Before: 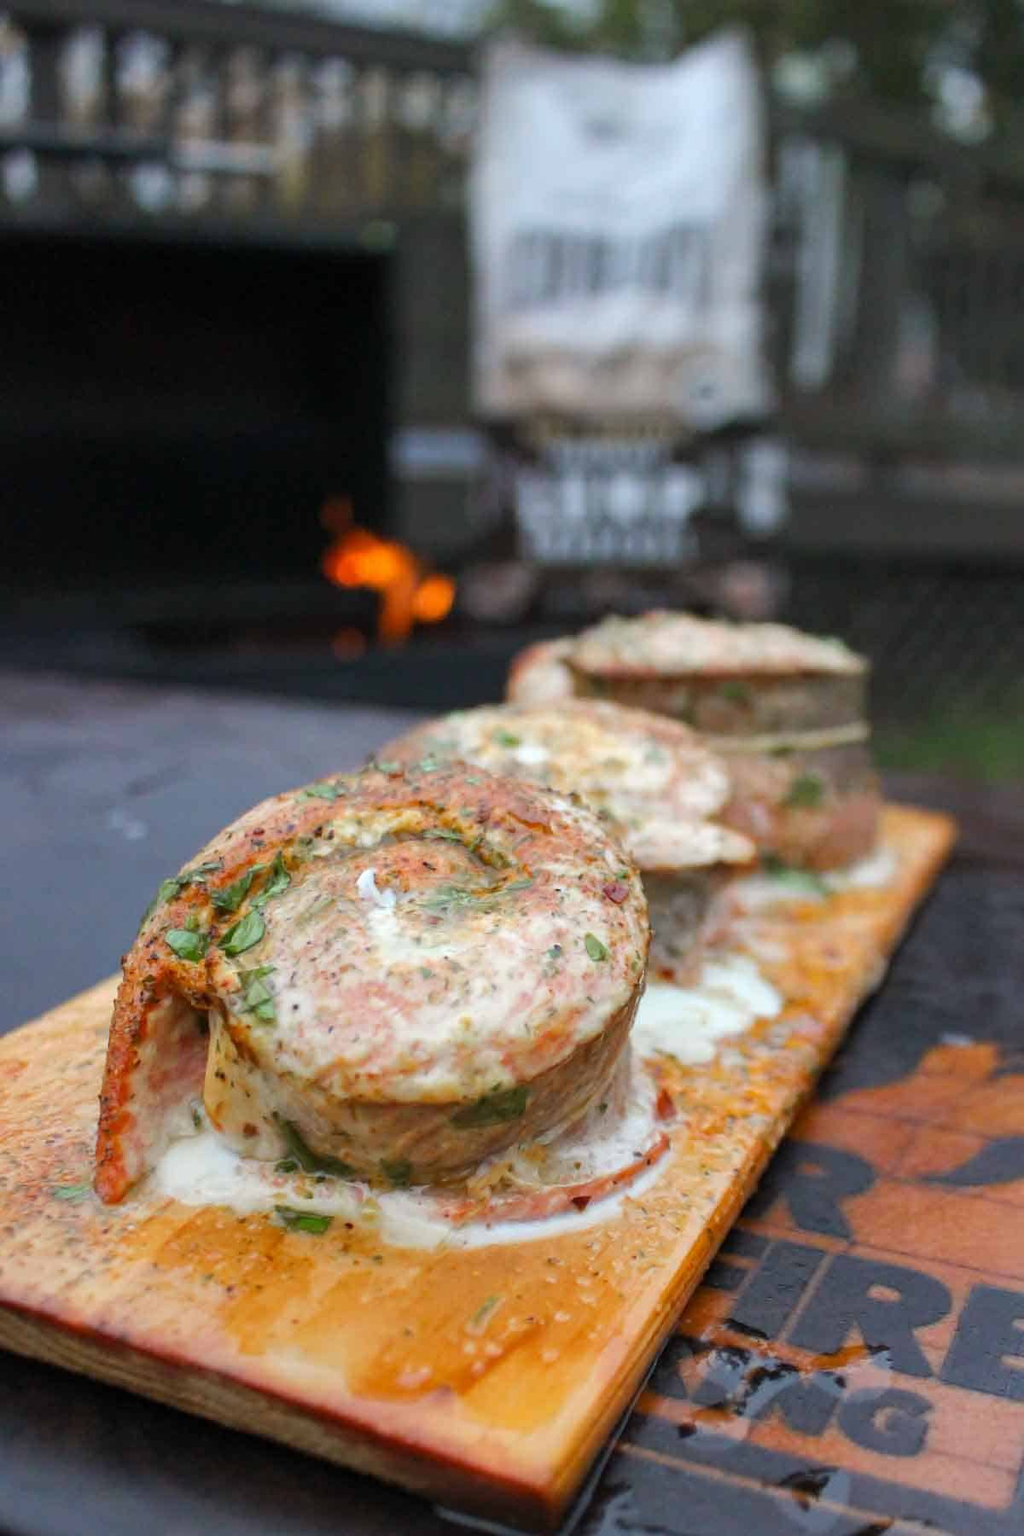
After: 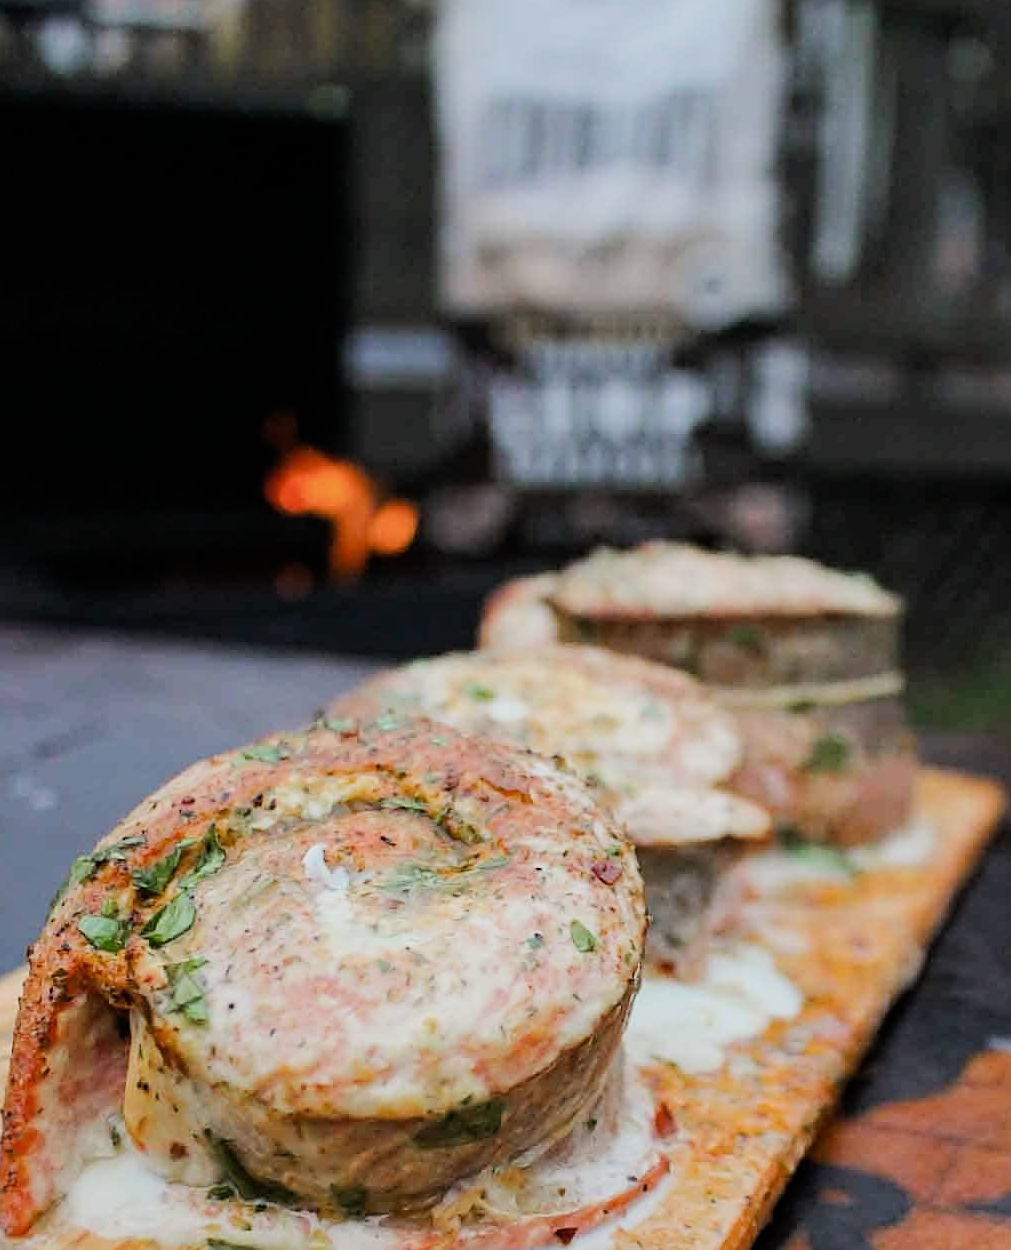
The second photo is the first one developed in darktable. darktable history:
filmic rgb: black relative exposure -7.65 EV, white relative exposure 4.56 EV, hardness 3.61
tone equalizer: -8 EV -0.419 EV, -7 EV -0.417 EV, -6 EV -0.321 EV, -5 EV -0.189 EV, -3 EV 0.242 EV, -2 EV 0.336 EV, -1 EV 0.381 EV, +0 EV 0.429 EV, edges refinement/feathering 500, mask exposure compensation -1.57 EV, preserve details no
crop and rotate: left 9.658%, top 9.683%, right 6.017%, bottom 20.864%
sharpen: on, module defaults
